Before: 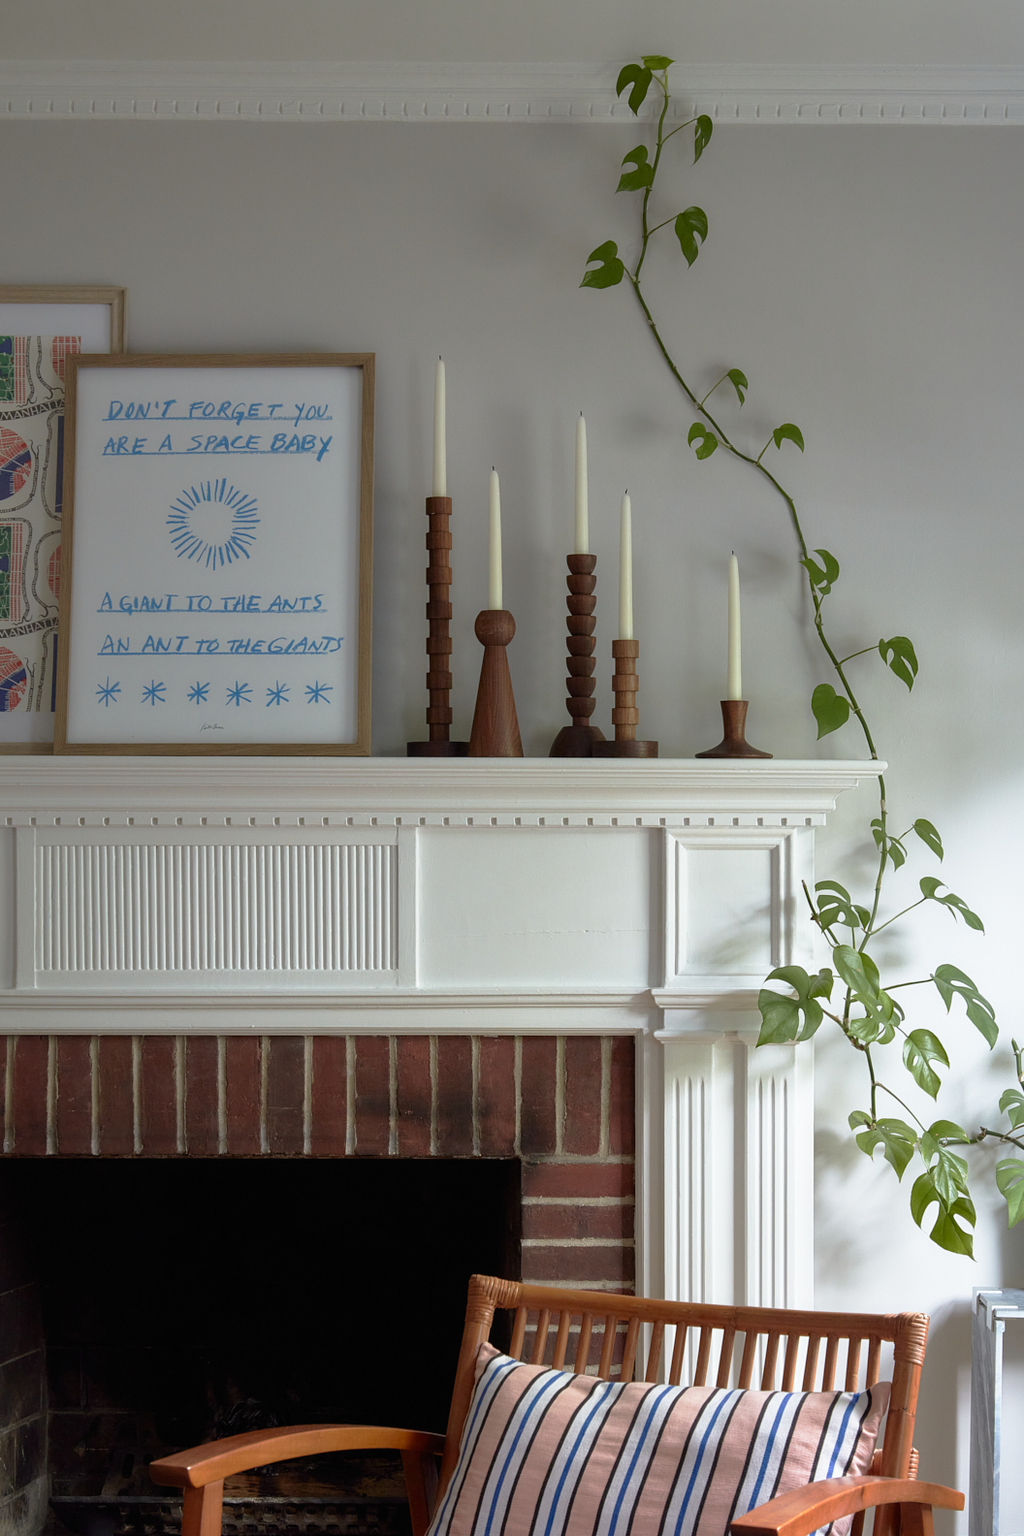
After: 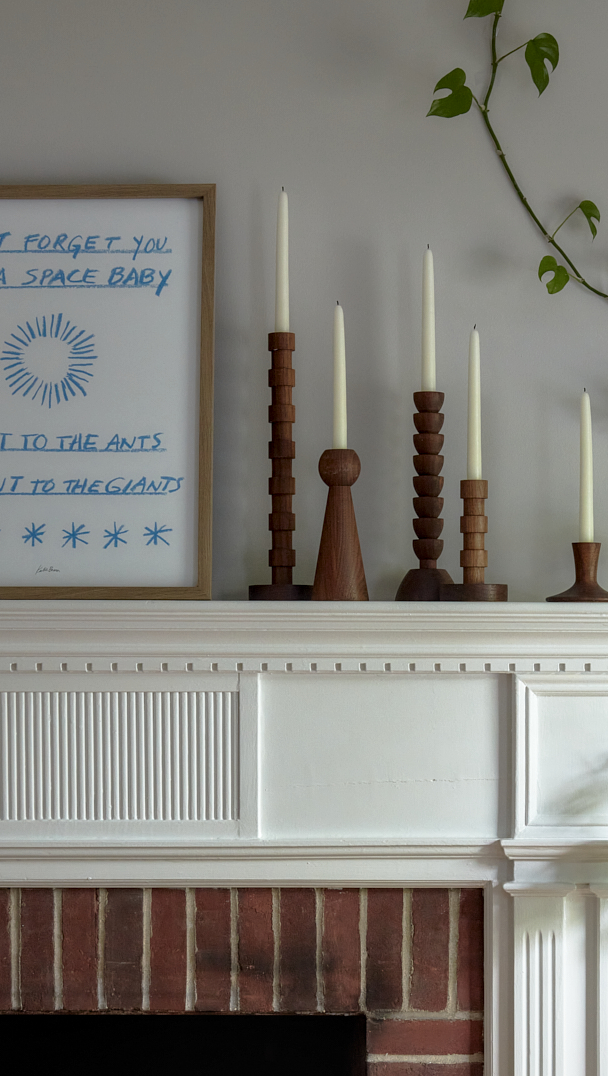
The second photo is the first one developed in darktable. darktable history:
crop: left 16.242%, top 11.386%, right 26.178%, bottom 20.661%
local contrast: on, module defaults
